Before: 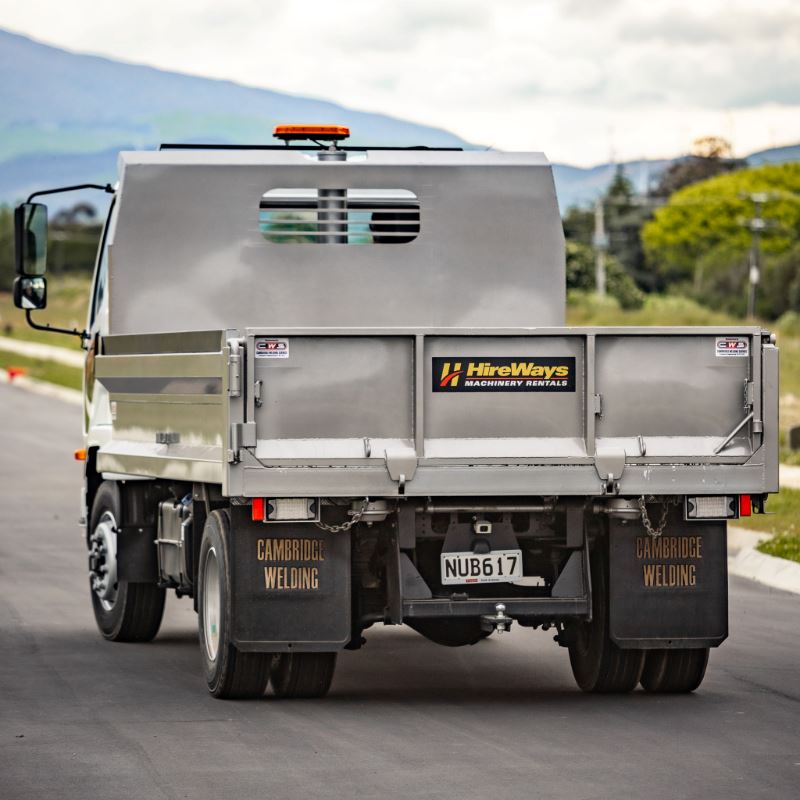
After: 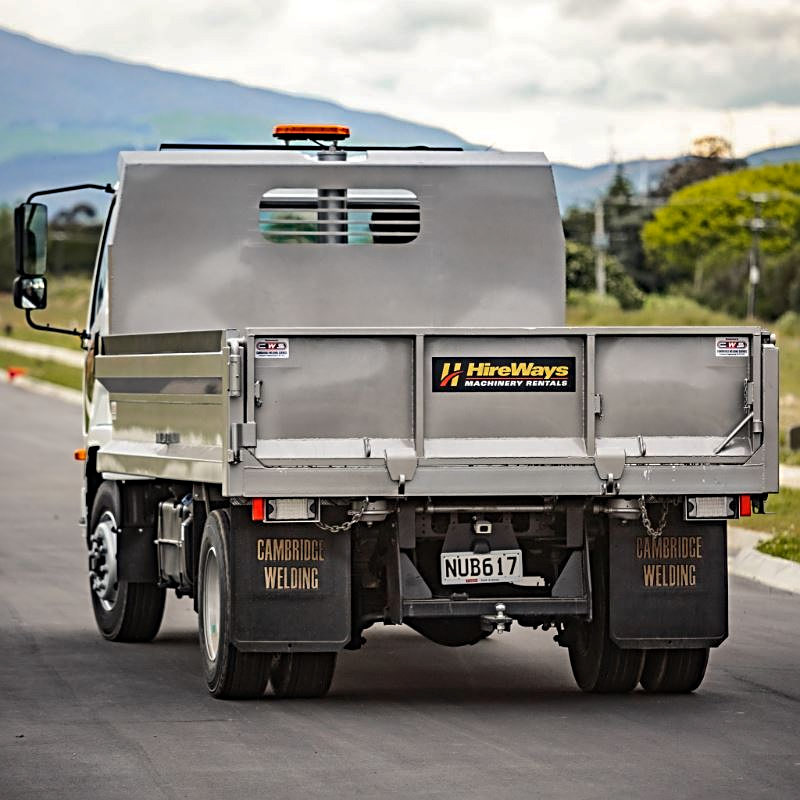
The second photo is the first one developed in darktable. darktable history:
shadows and highlights: on, module defaults
base curve: curves: ch0 [(0, 0) (0.073, 0.04) (0.157, 0.139) (0.492, 0.492) (0.758, 0.758) (1, 1)]
sharpen: radius 2.774
